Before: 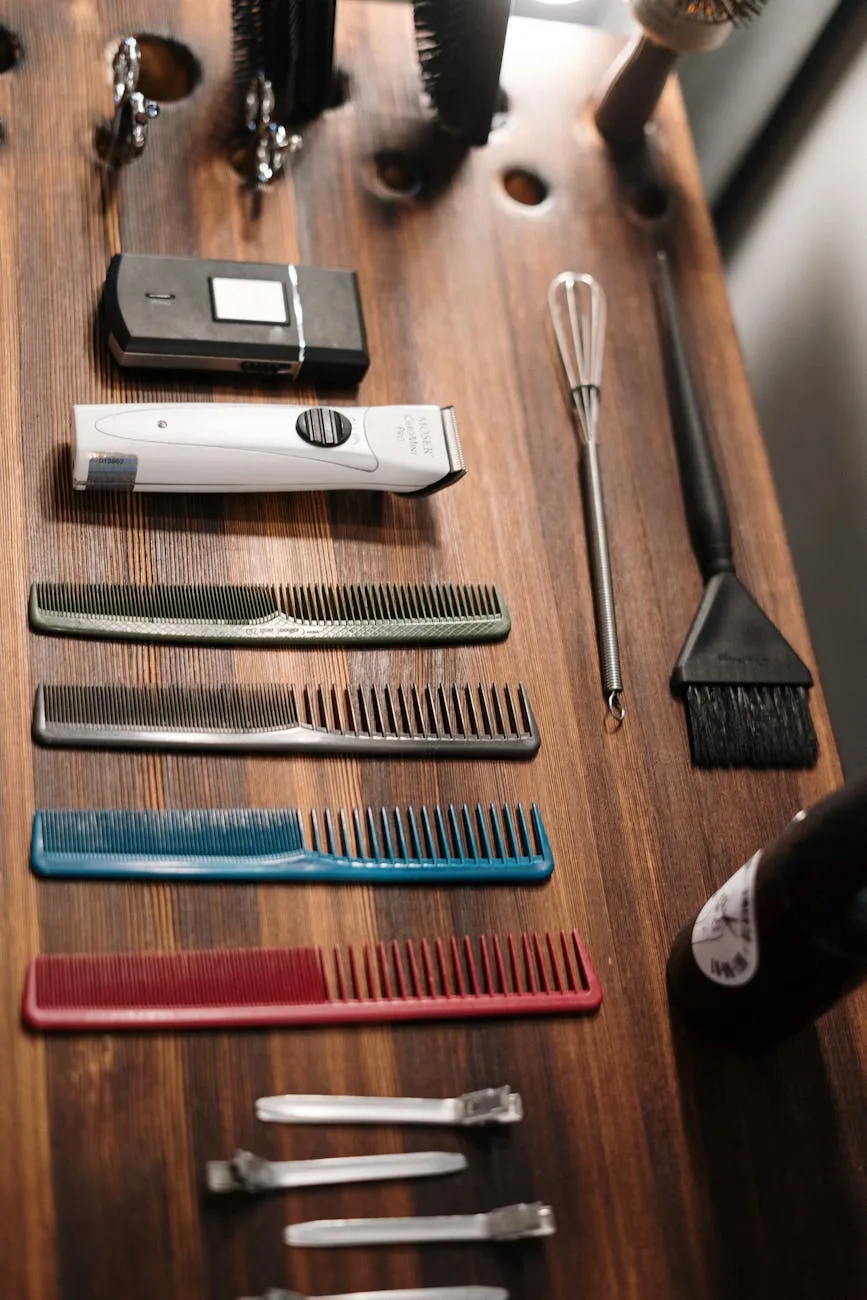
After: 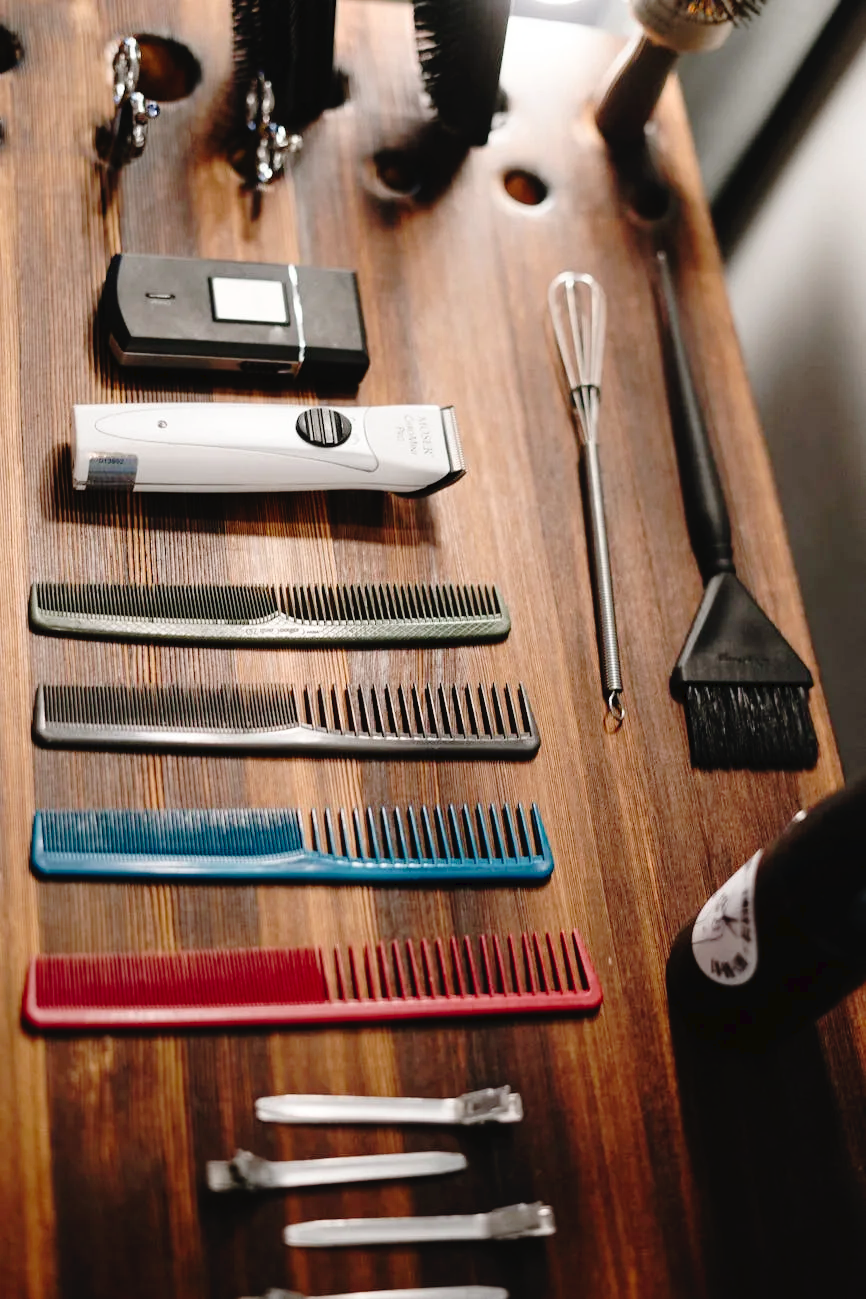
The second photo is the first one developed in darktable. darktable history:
tone curve: curves: ch0 [(0, 0) (0.003, 0.025) (0.011, 0.027) (0.025, 0.032) (0.044, 0.037) (0.069, 0.044) (0.1, 0.054) (0.136, 0.084) (0.177, 0.128) (0.224, 0.196) (0.277, 0.281) (0.335, 0.376) (0.399, 0.461) (0.468, 0.534) (0.543, 0.613) (0.623, 0.692) (0.709, 0.77) (0.801, 0.849) (0.898, 0.934) (1, 1)], preserve colors none
